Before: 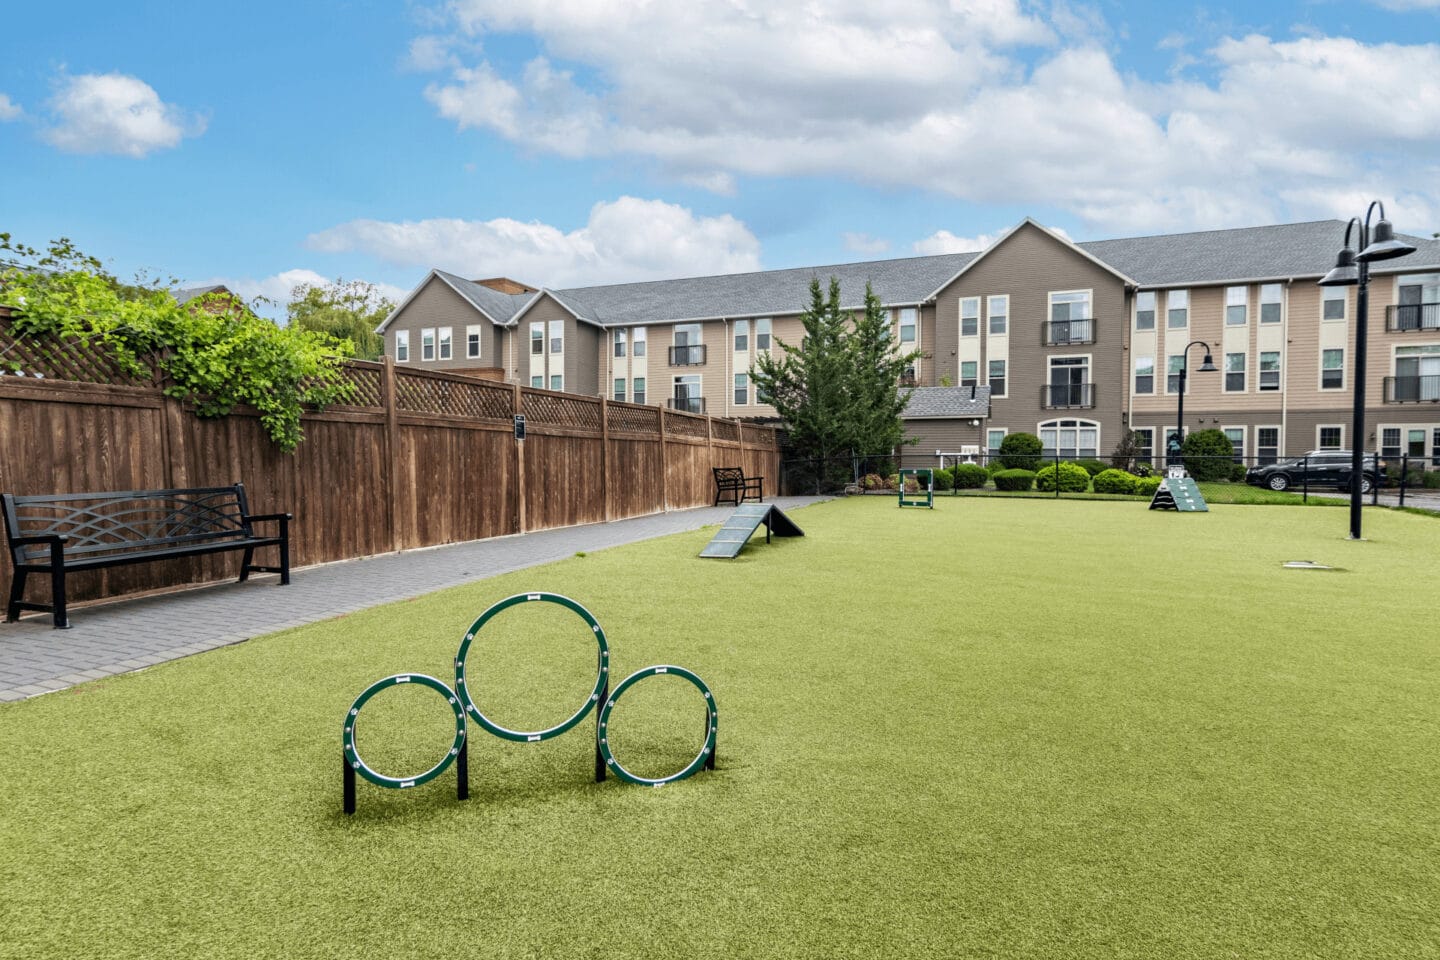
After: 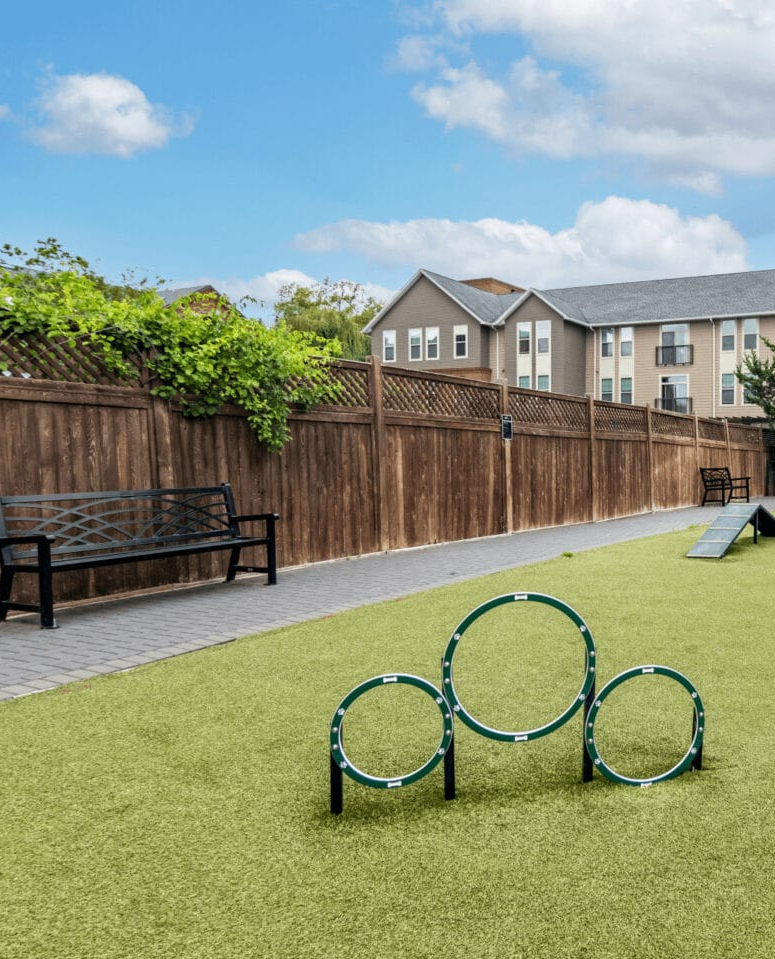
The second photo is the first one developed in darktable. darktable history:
crop: left 0.914%, right 45.205%, bottom 0.086%
